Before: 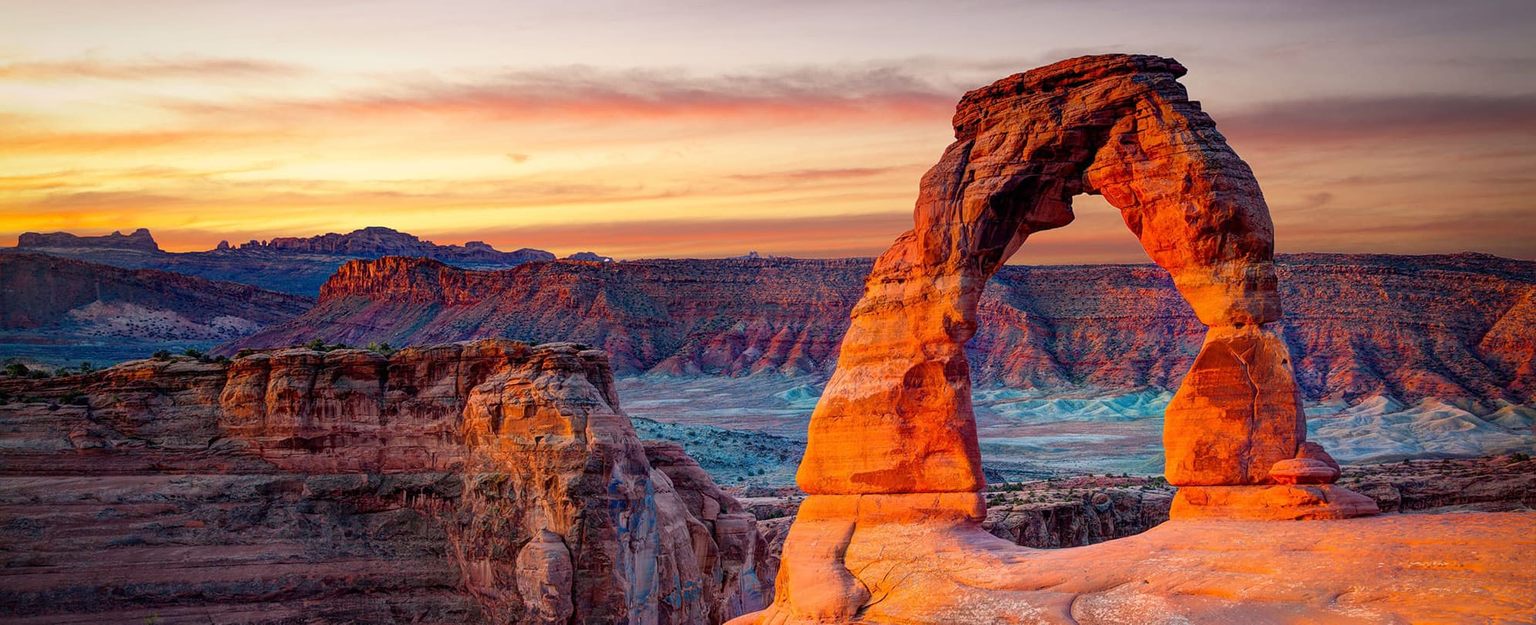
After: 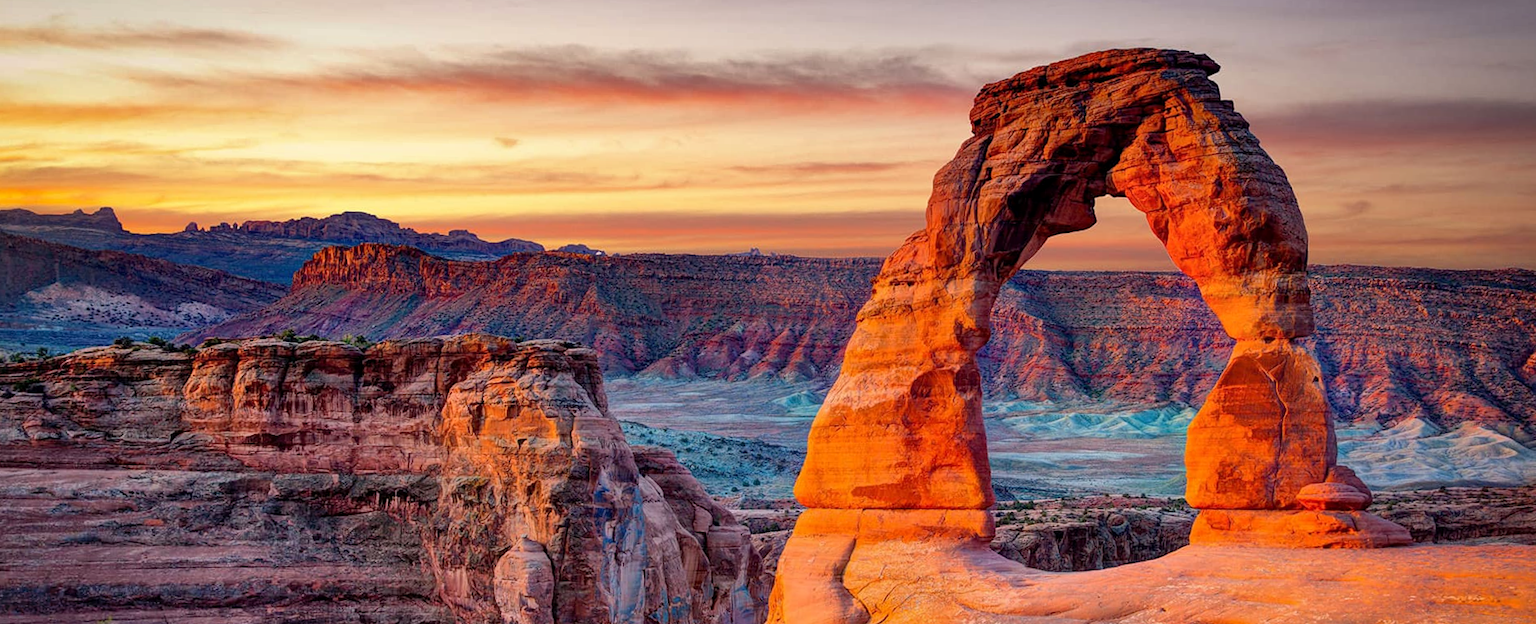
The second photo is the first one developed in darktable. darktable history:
shadows and highlights: shadows 58.57, soften with gaussian
exposure: black level correction 0.001, exposure 0.017 EV, compensate exposure bias true, compensate highlight preservation false
crop and rotate: angle -1.46°
